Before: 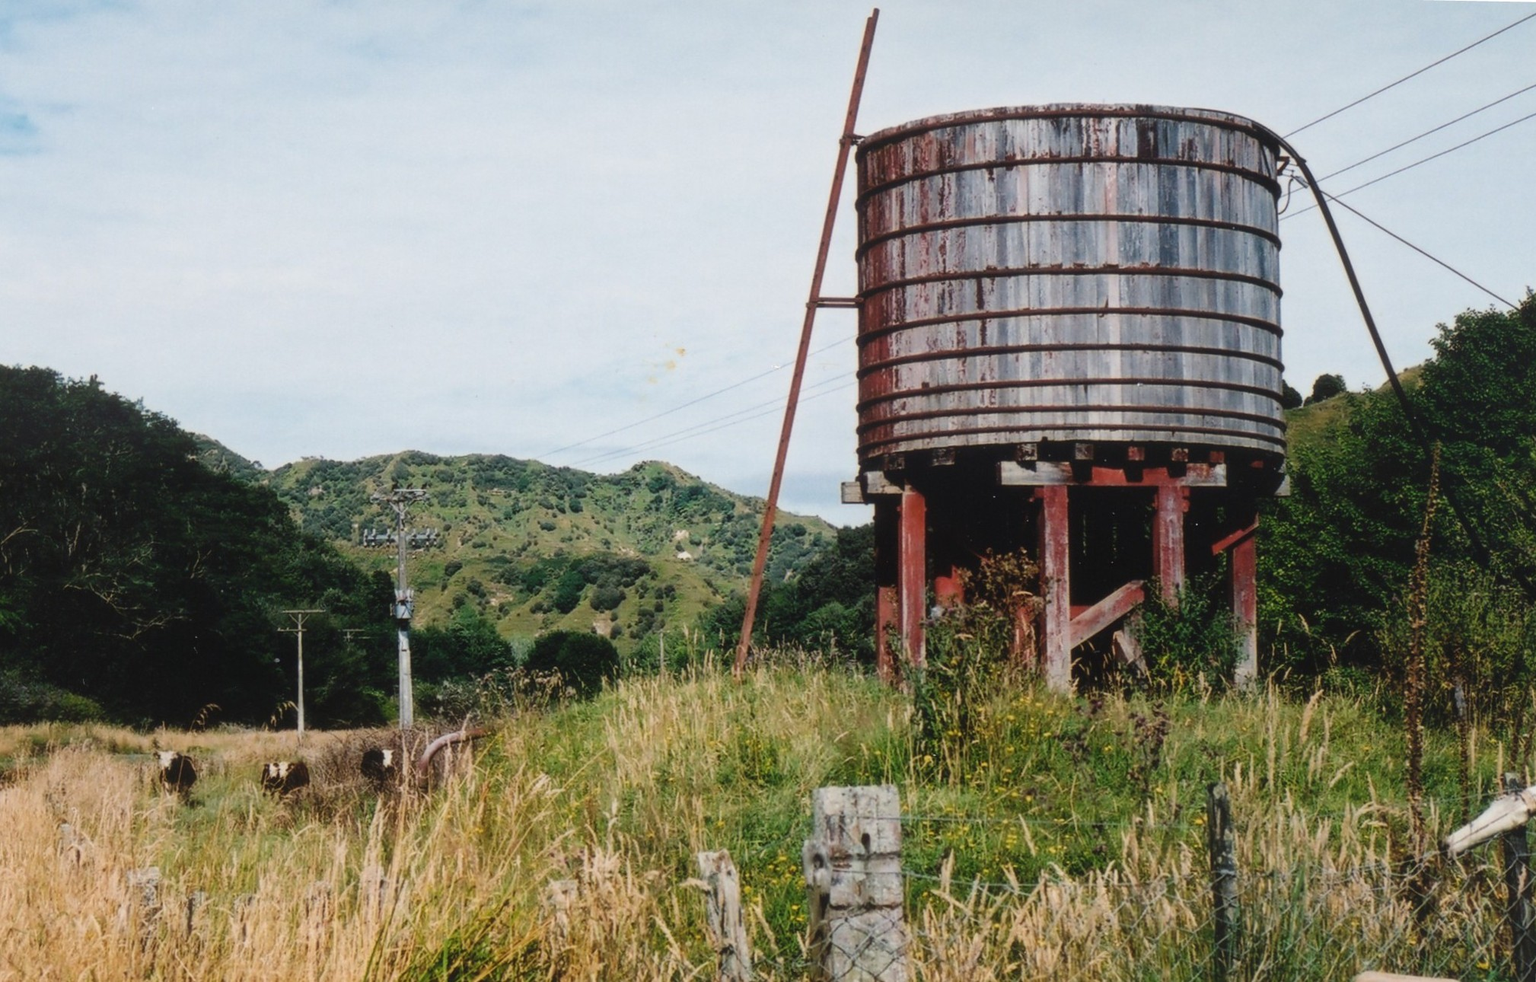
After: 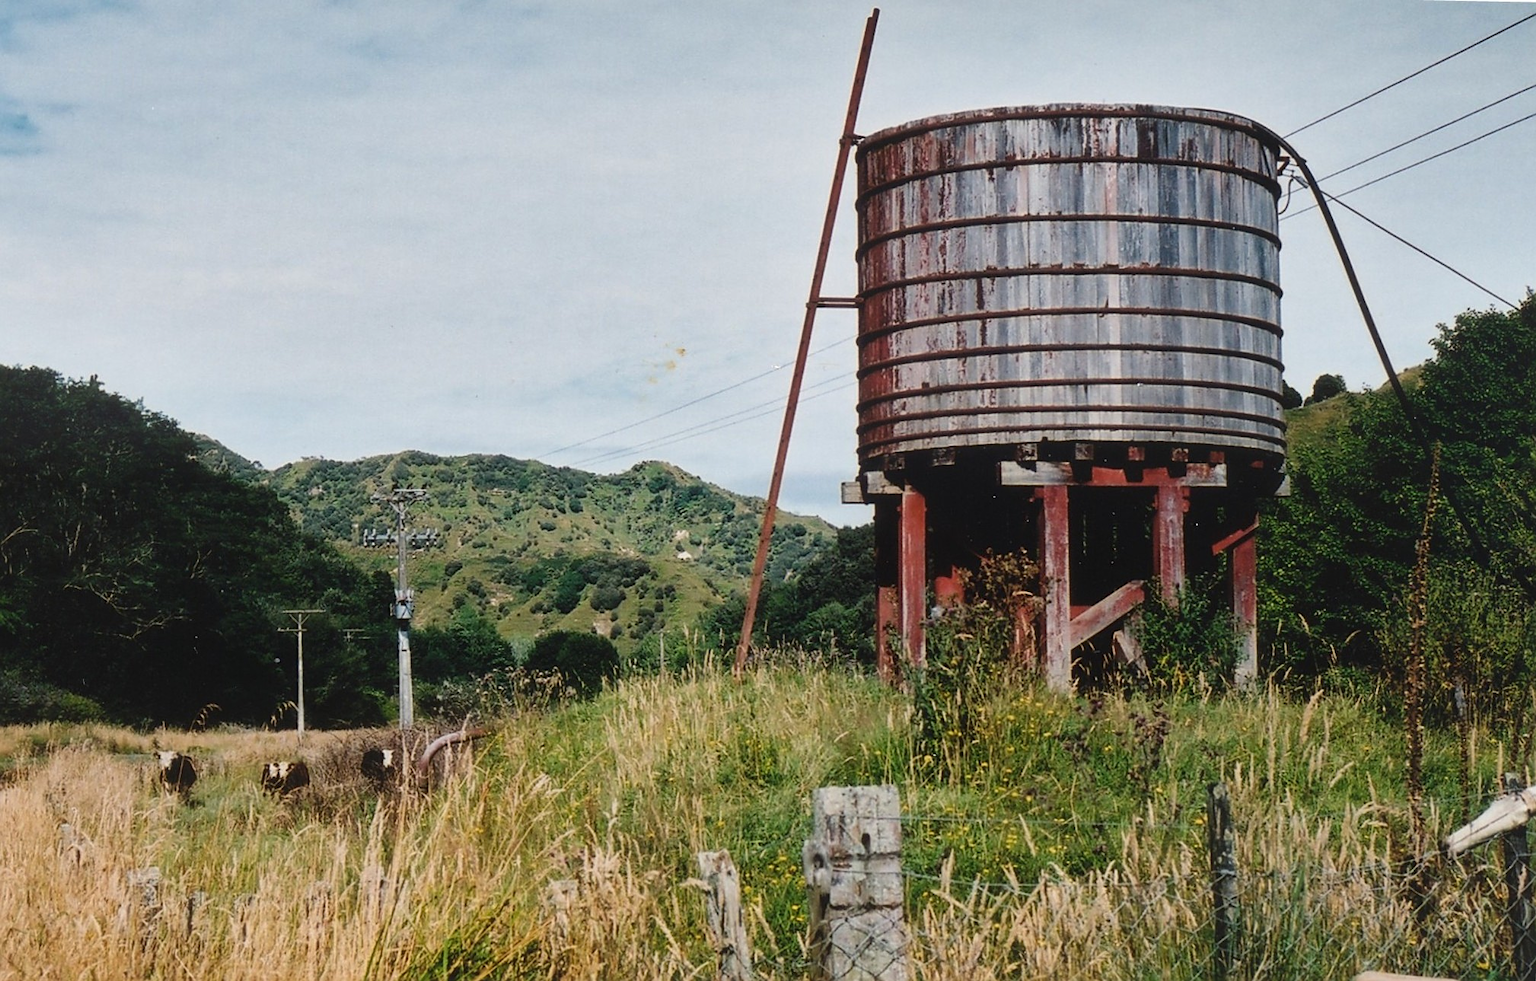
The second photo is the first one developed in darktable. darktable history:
shadows and highlights: shadows 5, soften with gaussian
sharpen: on, module defaults
